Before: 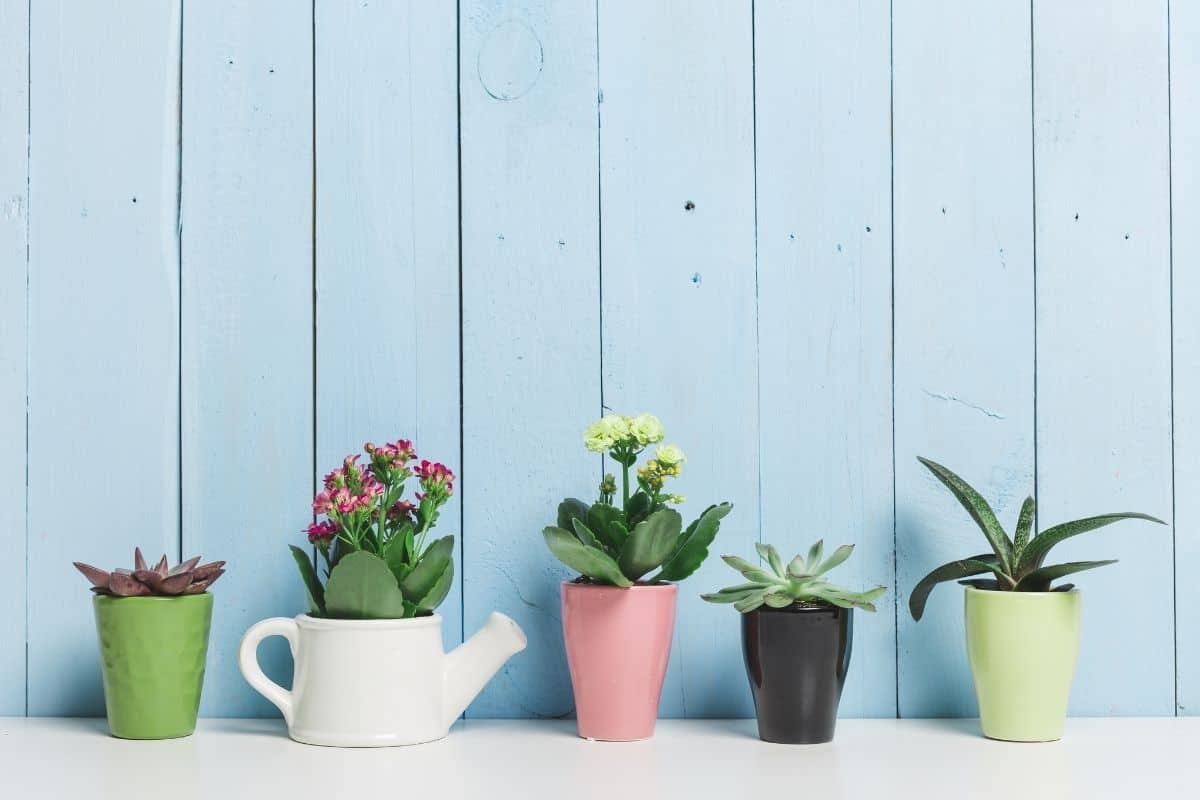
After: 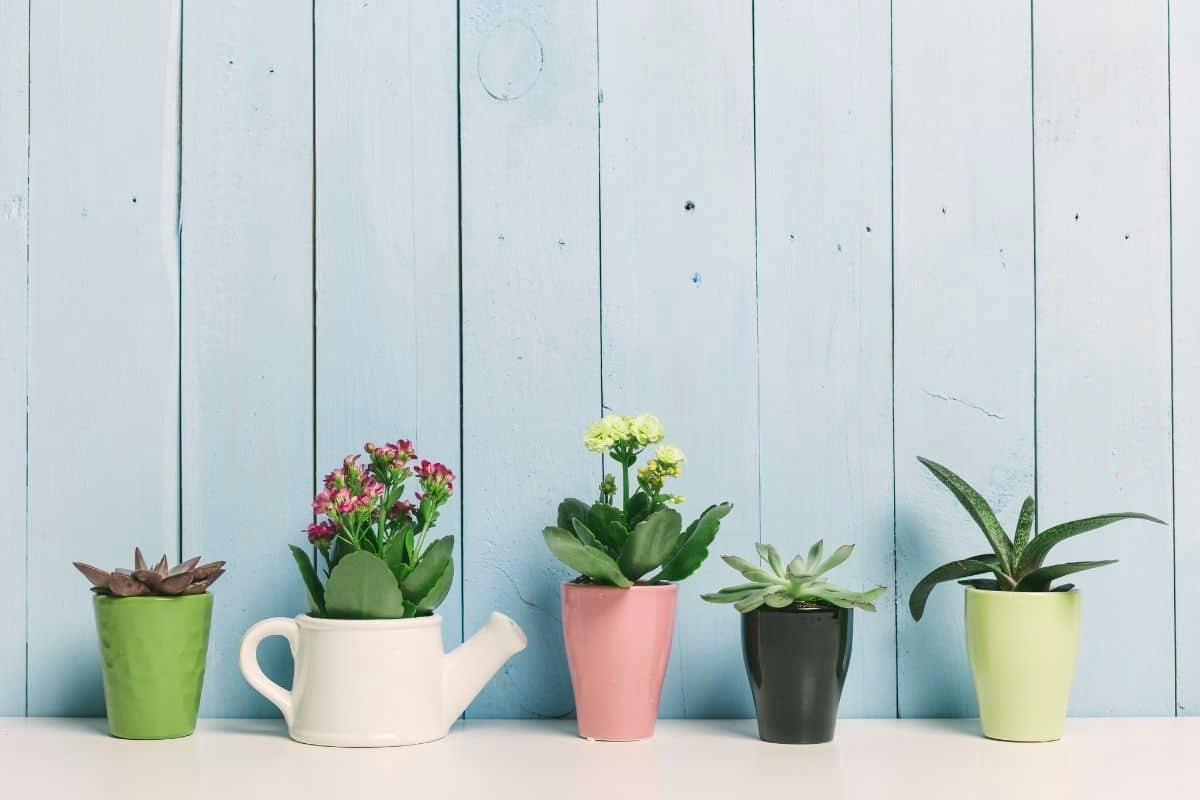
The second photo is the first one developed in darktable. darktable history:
color correction: highlights a* 4.2, highlights b* 4.92, shadows a* -8, shadows b* 4.55
